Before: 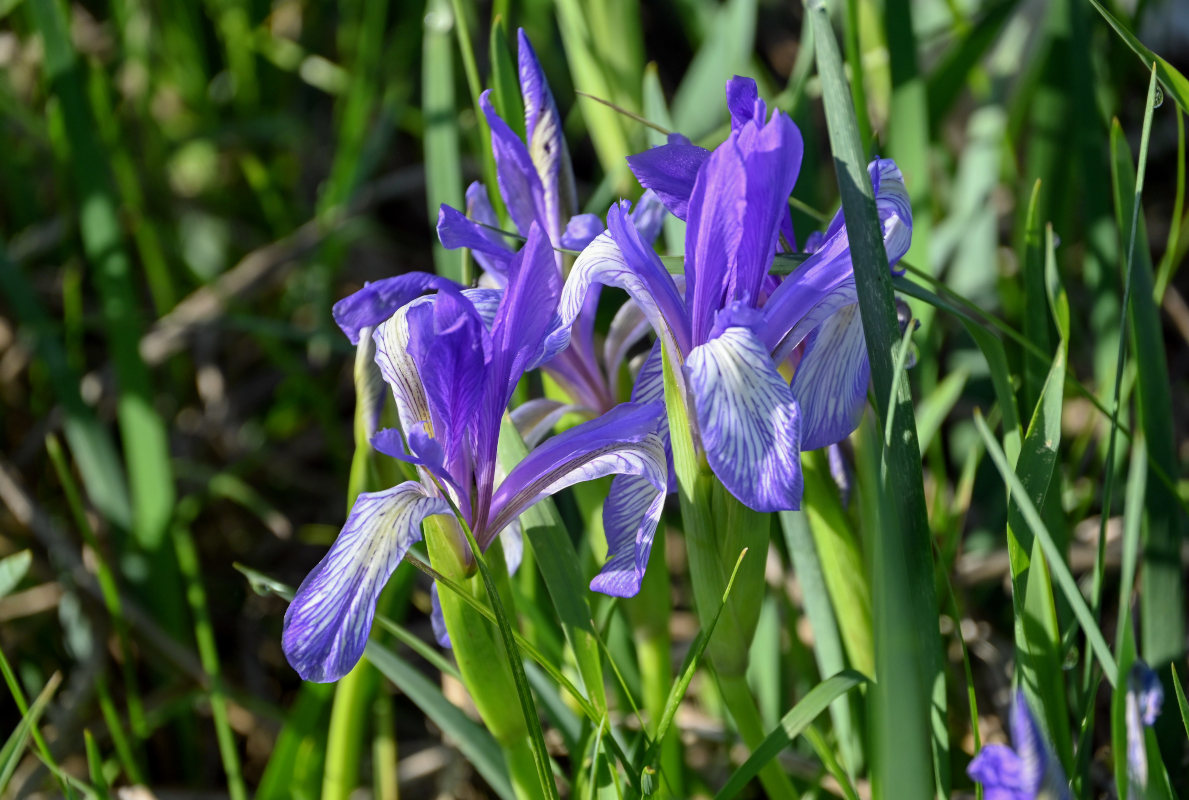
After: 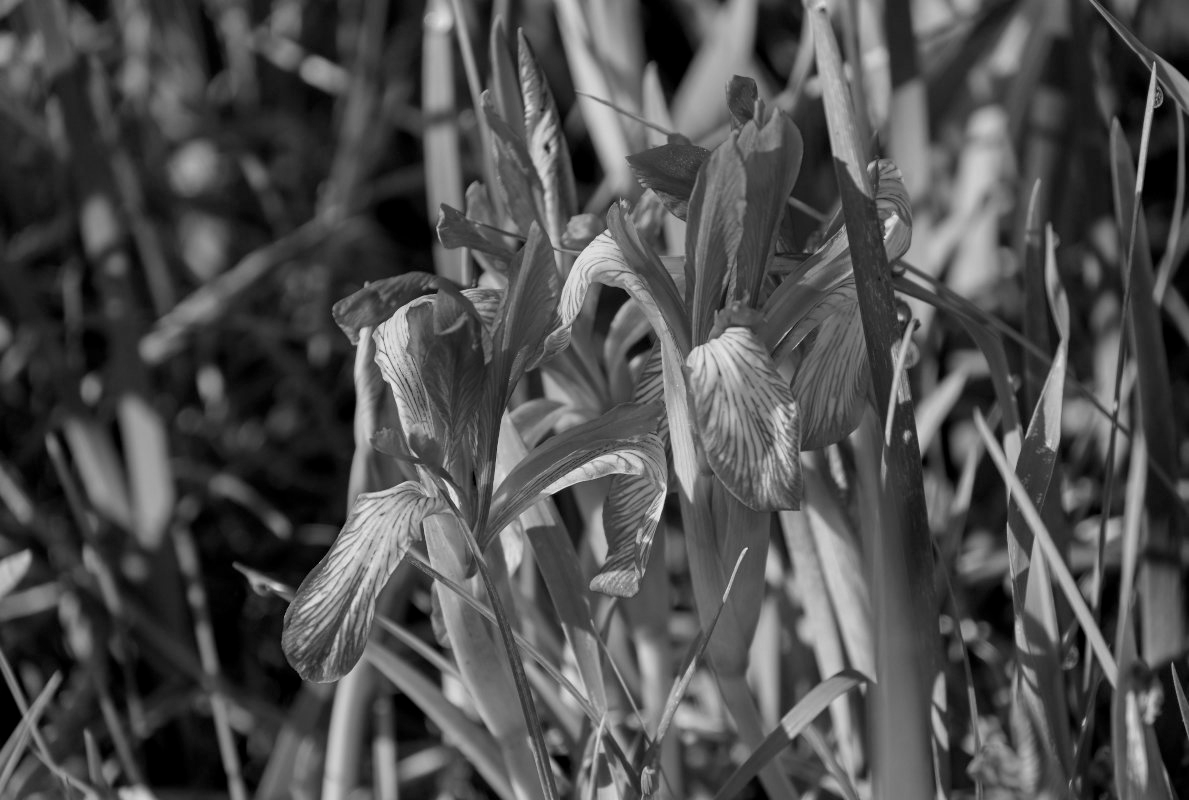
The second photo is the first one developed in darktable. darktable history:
monochrome: a -71.75, b 75.82
color balance rgb: shadows lift › chroma 2%, shadows lift › hue 217.2°, power › chroma 0.25%, power › hue 60°, highlights gain › chroma 1.5%, highlights gain › hue 309.6°, global offset › luminance -0.25%, perceptual saturation grading › global saturation 15%, global vibrance 15%
color correction: highlights a* -0.482, highlights b* 0.161, shadows a* 4.66, shadows b* 20.72
